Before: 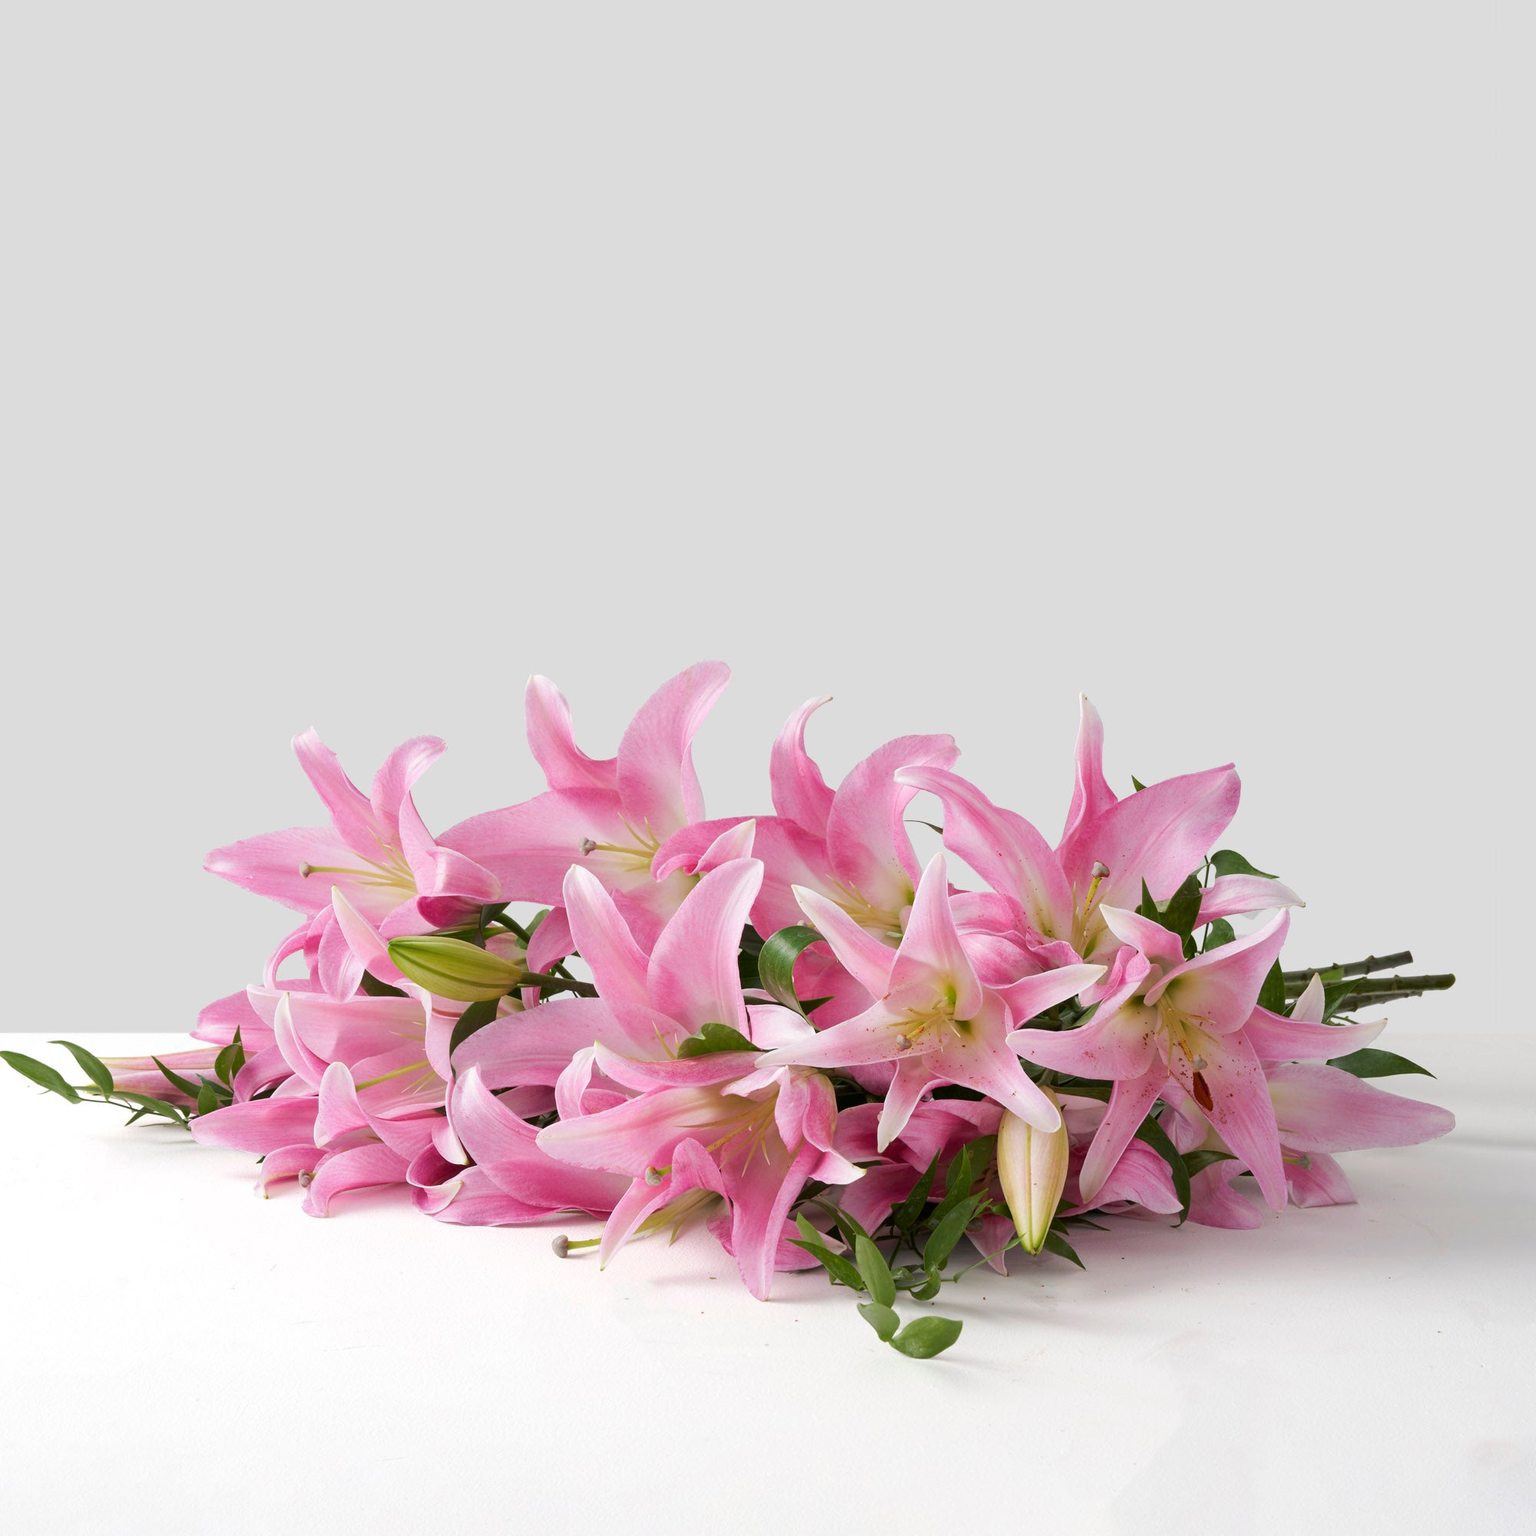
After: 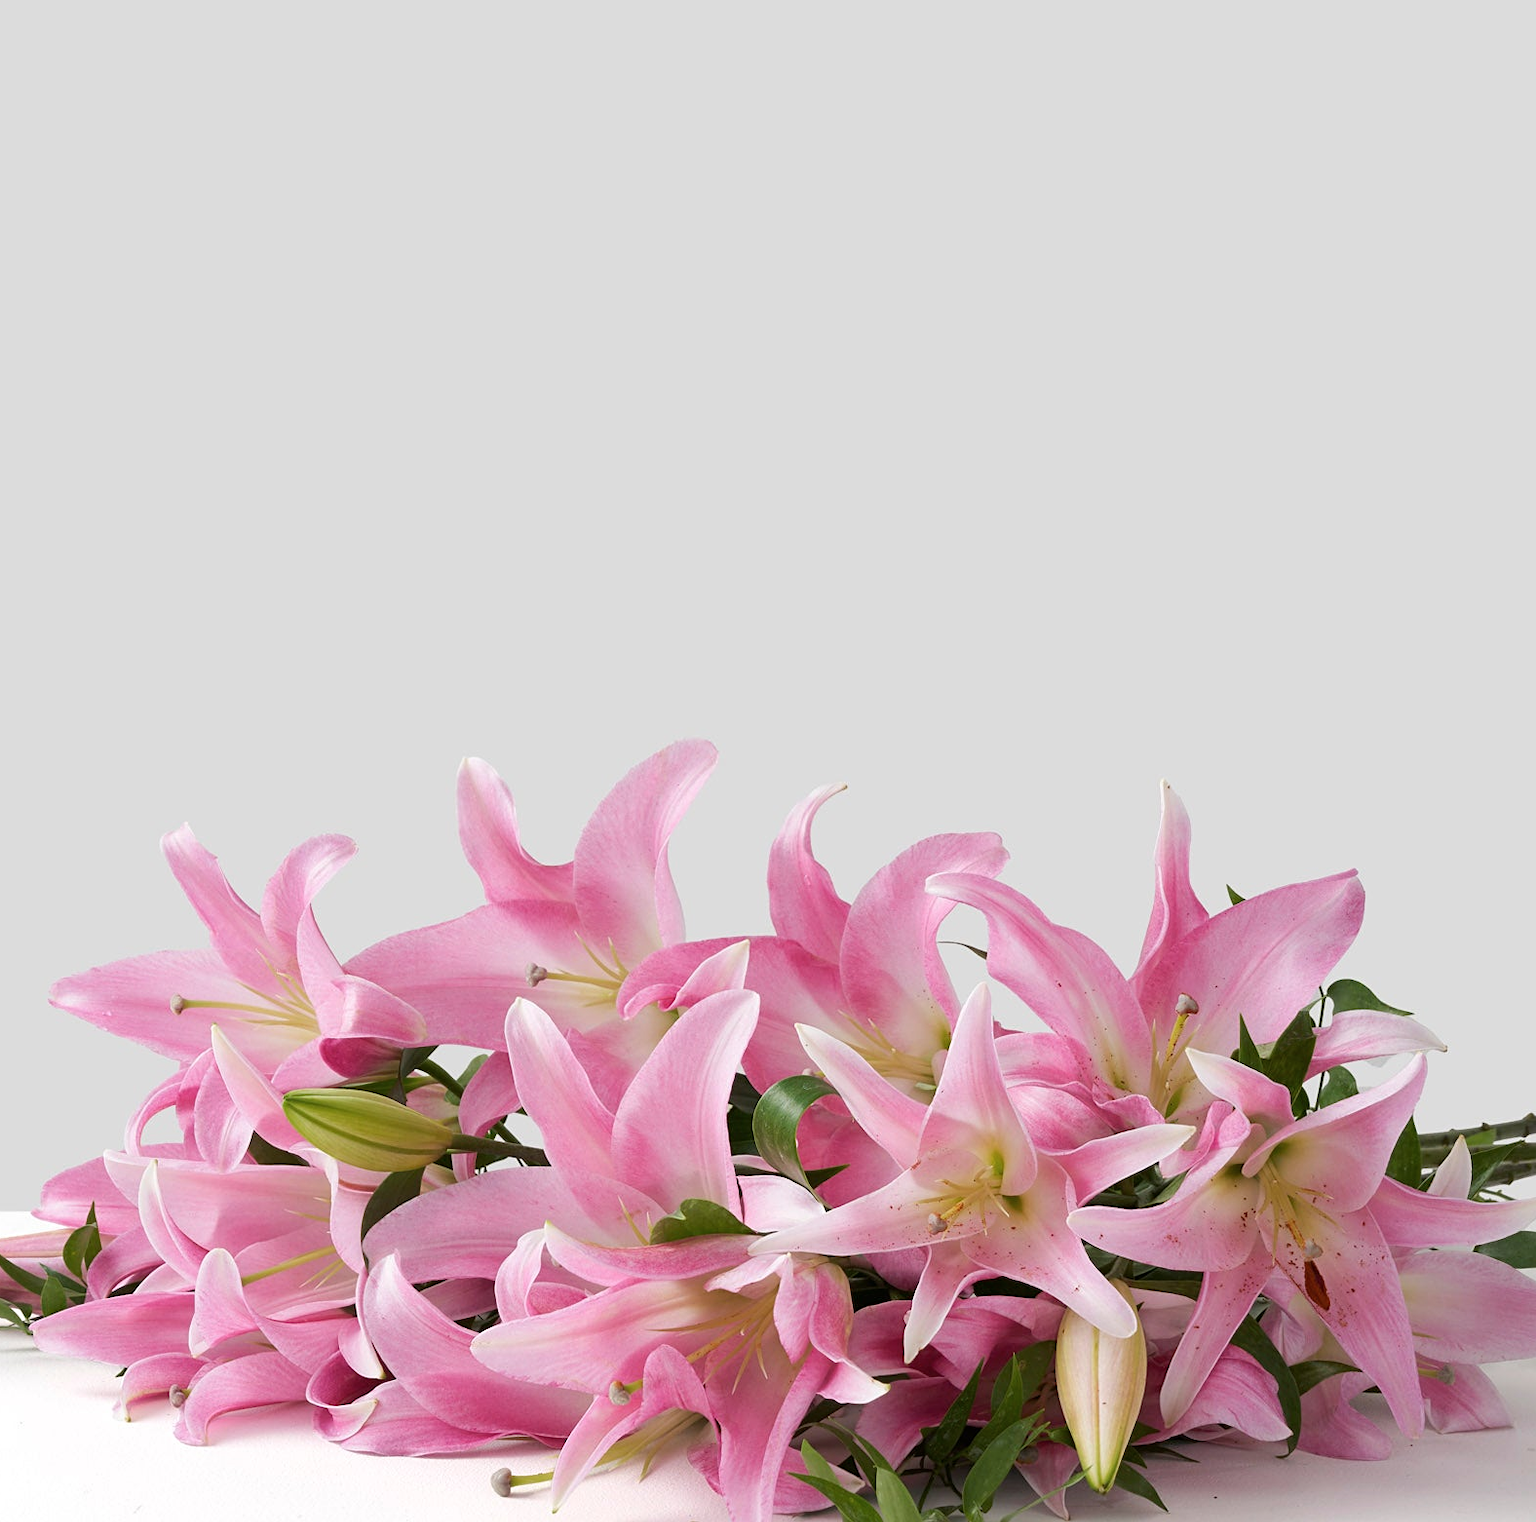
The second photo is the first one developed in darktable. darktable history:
crop and rotate: left 10.77%, top 5.1%, right 10.41%, bottom 16.76%
sharpen: amount 0.2
contrast brightness saturation: saturation -0.05
